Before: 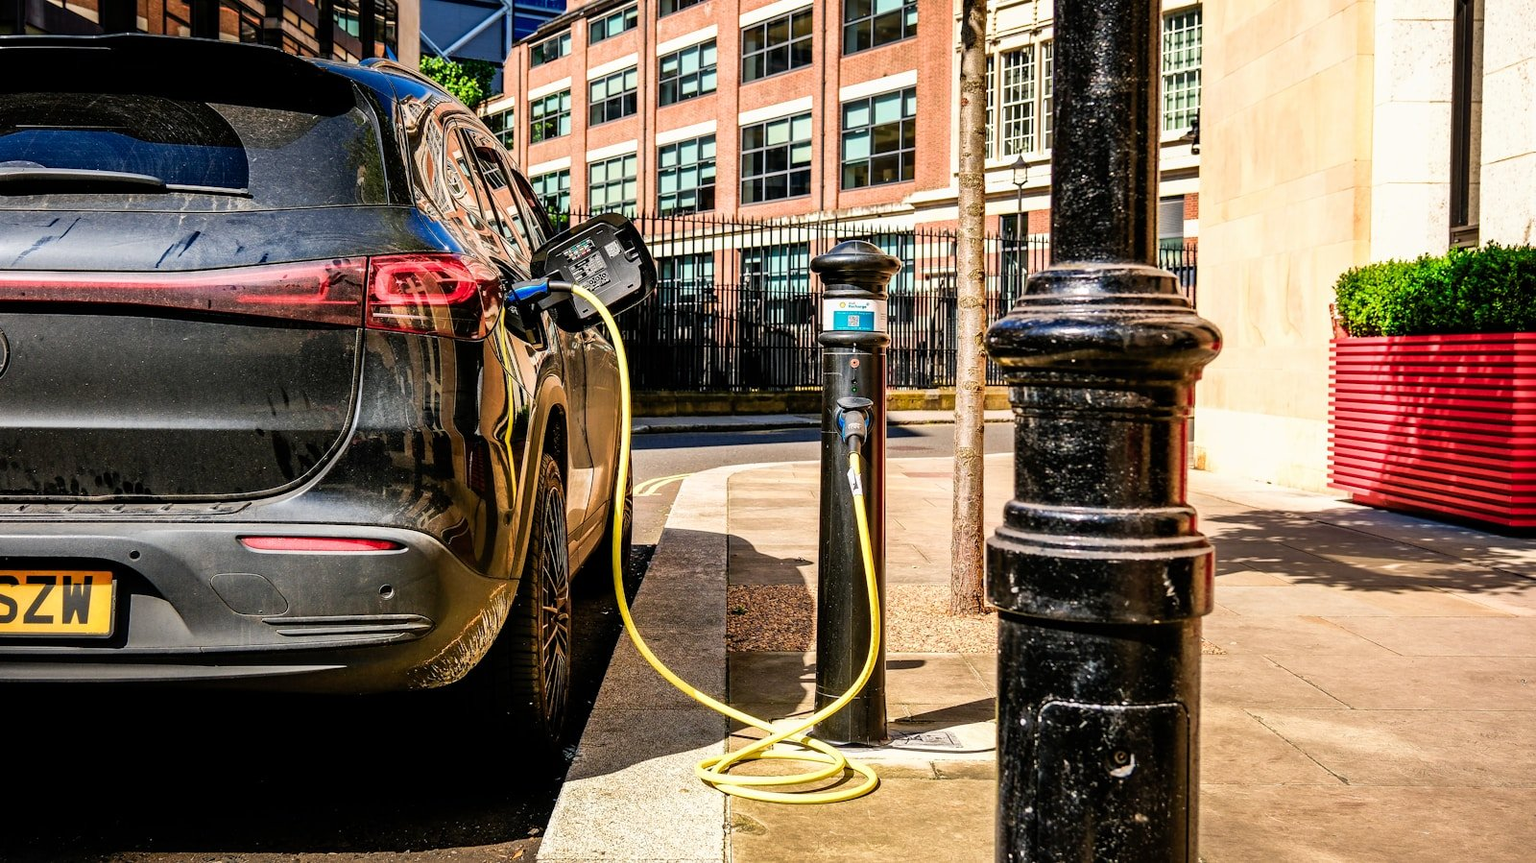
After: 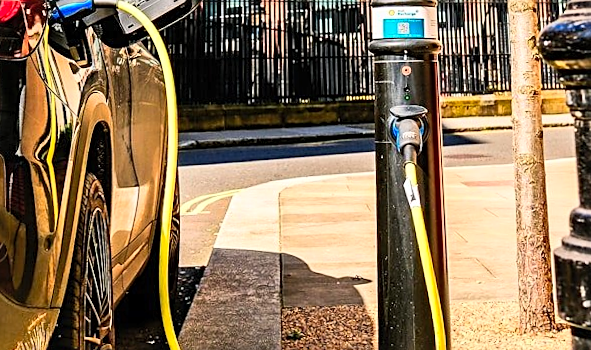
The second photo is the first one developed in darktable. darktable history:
contrast brightness saturation: contrast 0.2, brightness 0.16, saturation 0.22
sharpen: on, module defaults
crop: left 30%, top 30%, right 30%, bottom 30%
shadows and highlights: radius 100.41, shadows 50.55, highlights -64.36, highlights color adjustment 49.82%, soften with gaussian
rotate and perspective: rotation -1.68°, lens shift (vertical) -0.146, crop left 0.049, crop right 0.912, crop top 0.032, crop bottom 0.96
